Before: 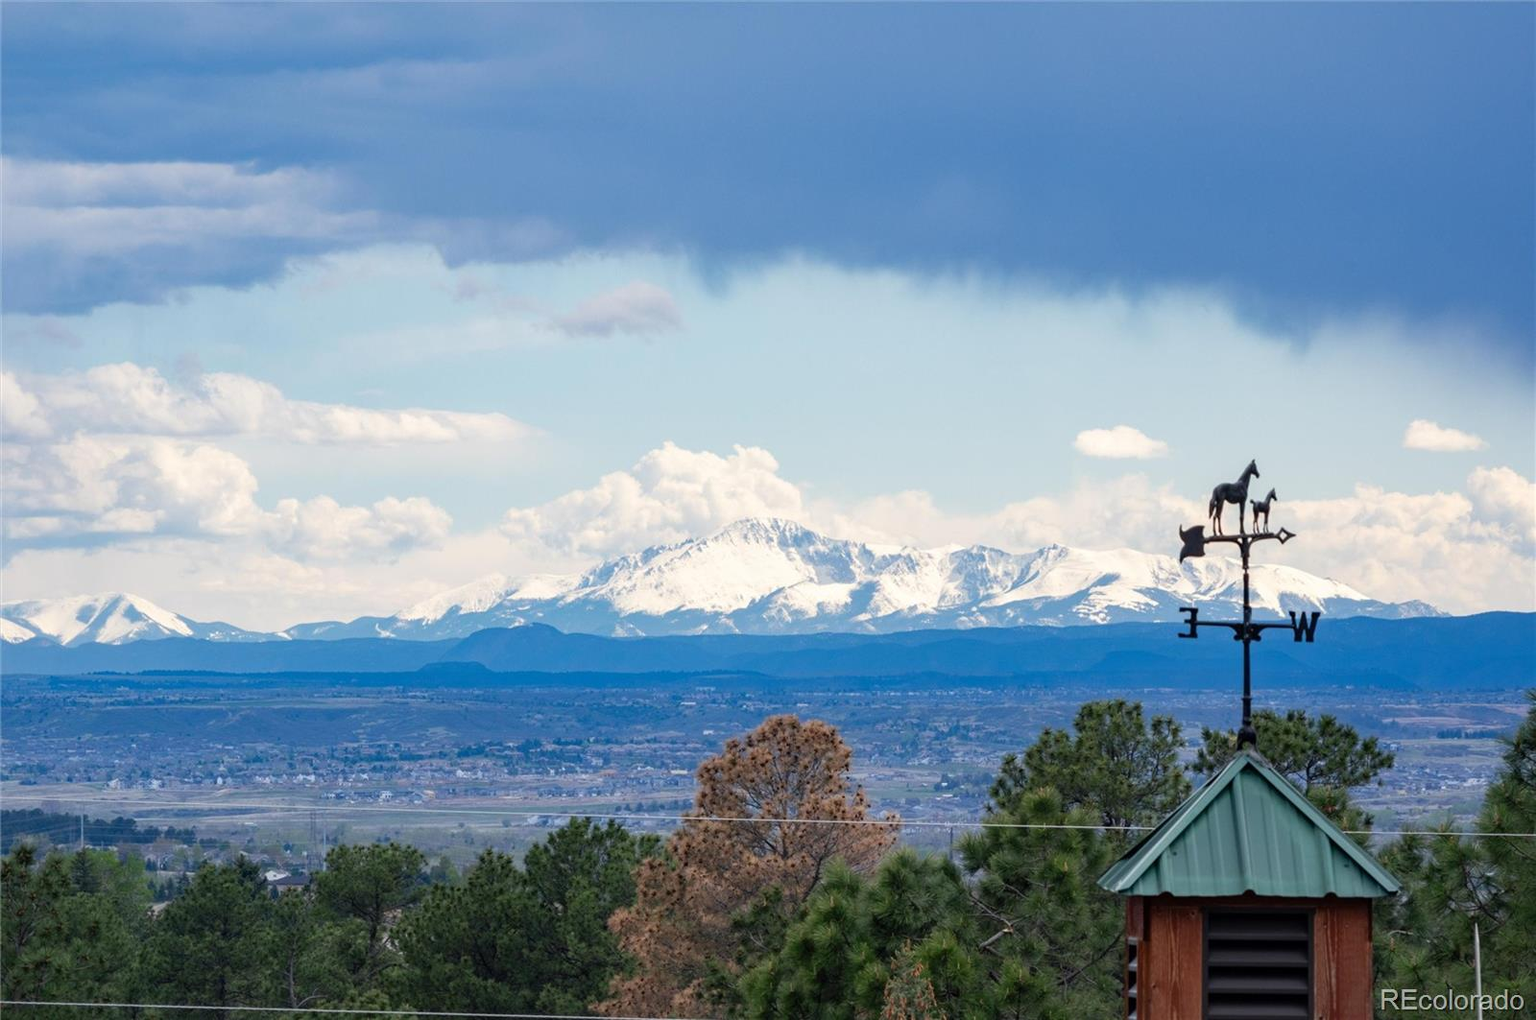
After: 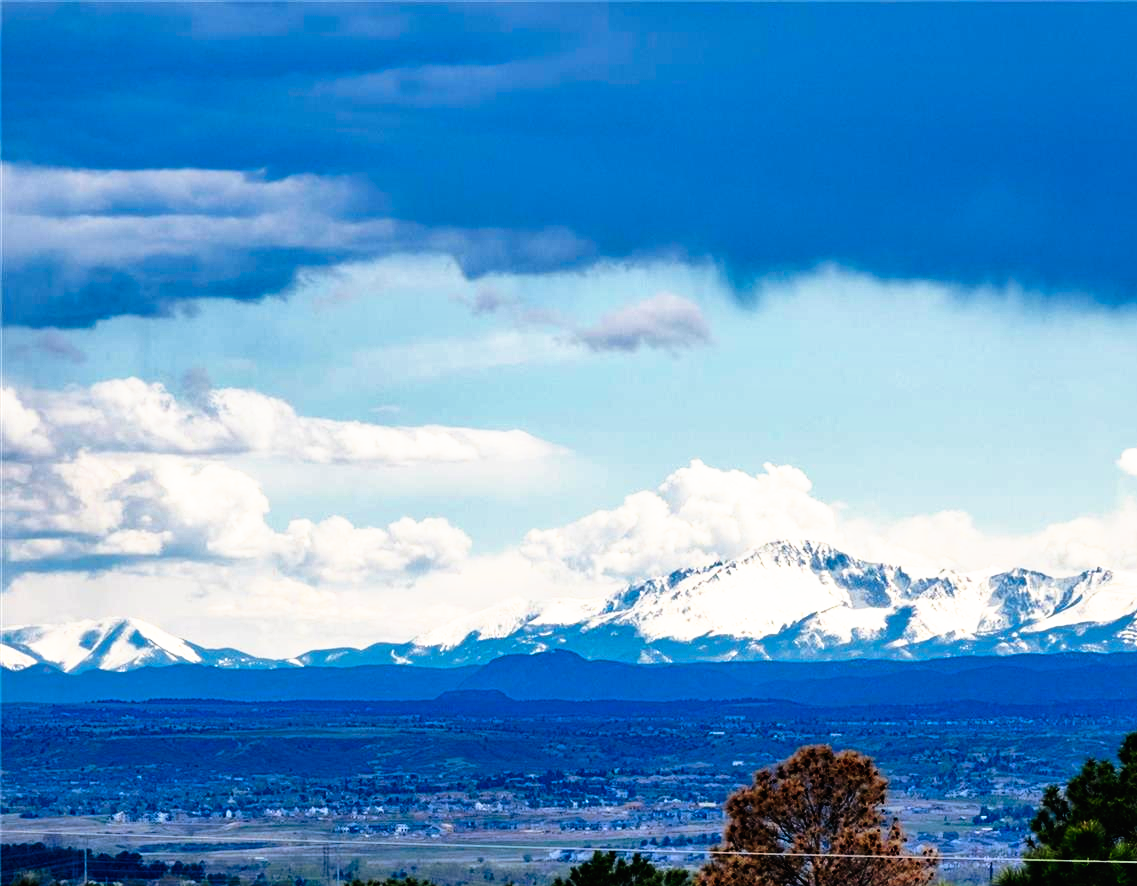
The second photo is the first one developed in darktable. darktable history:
tone curve: curves: ch0 [(0, 0) (0.003, 0.008) (0.011, 0.008) (0.025, 0.008) (0.044, 0.008) (0.069, 0.006) (0.1, 0.006) (0.136, 0.006) (0.177, 0.008) (0.224, 0.012) (0.277, 0.026) (0.335, 0.083) (0.399, 0.165) (0.468, 0.292) (0.543, 0.416) (0.623, 0.535) (0.709, 0.692) (0.801, 0.853) (0.898, 0.981) (1, 1)], preserve colors none
shadows and highlights: soften with gaussian
crop: right 28.885%, bottom 16.626%
